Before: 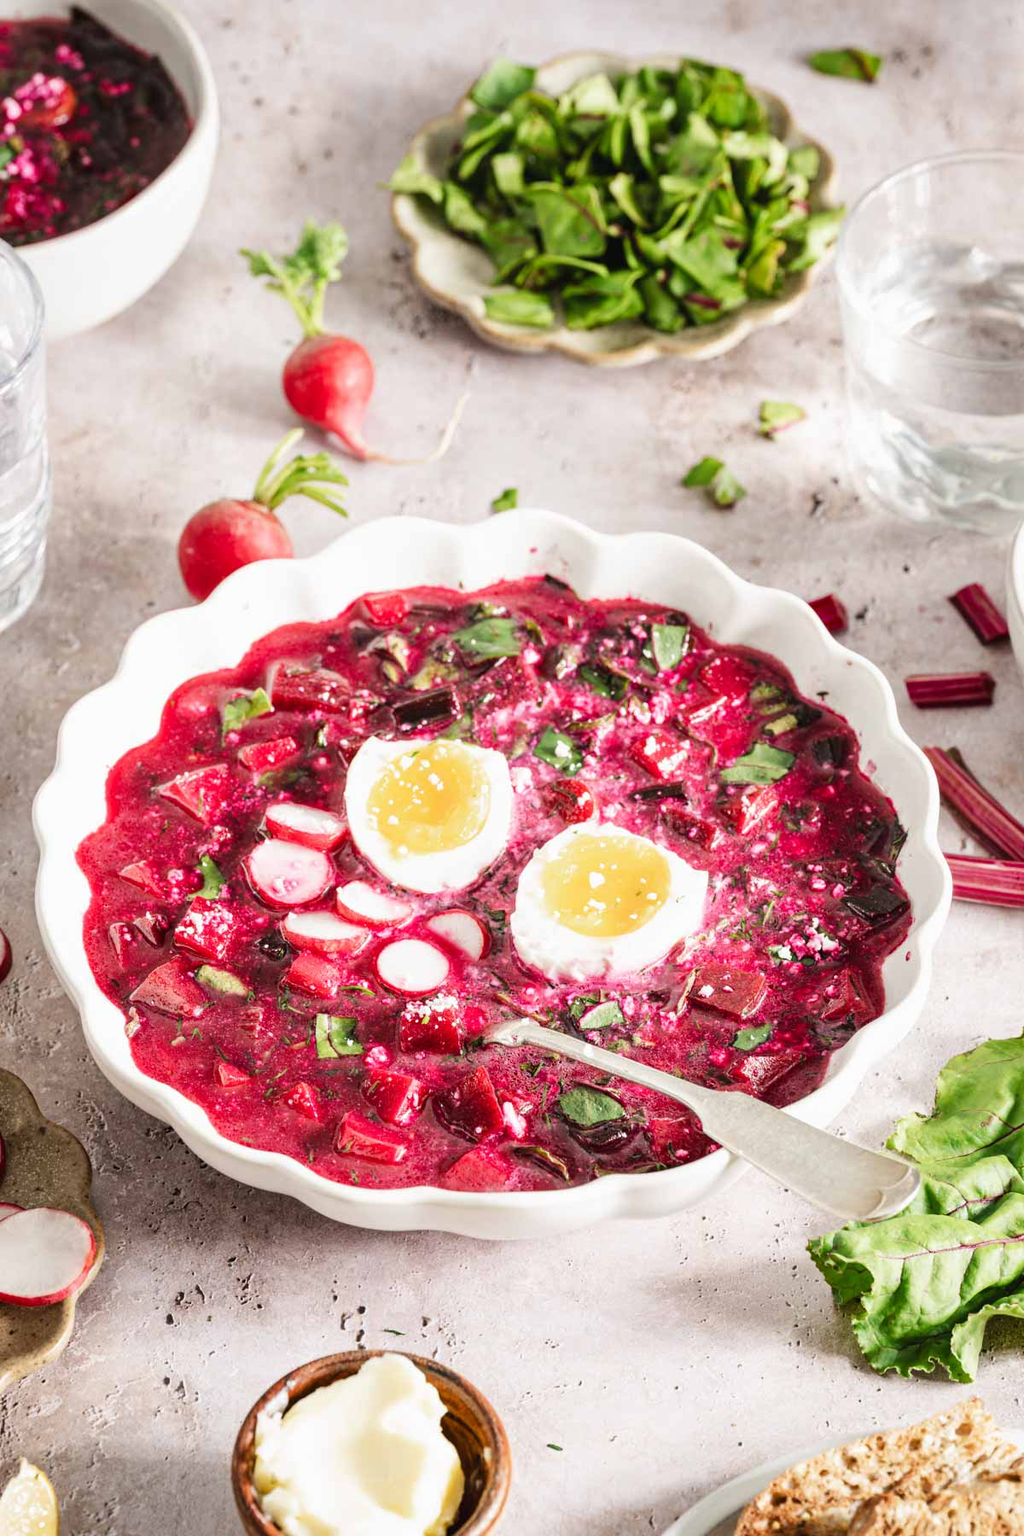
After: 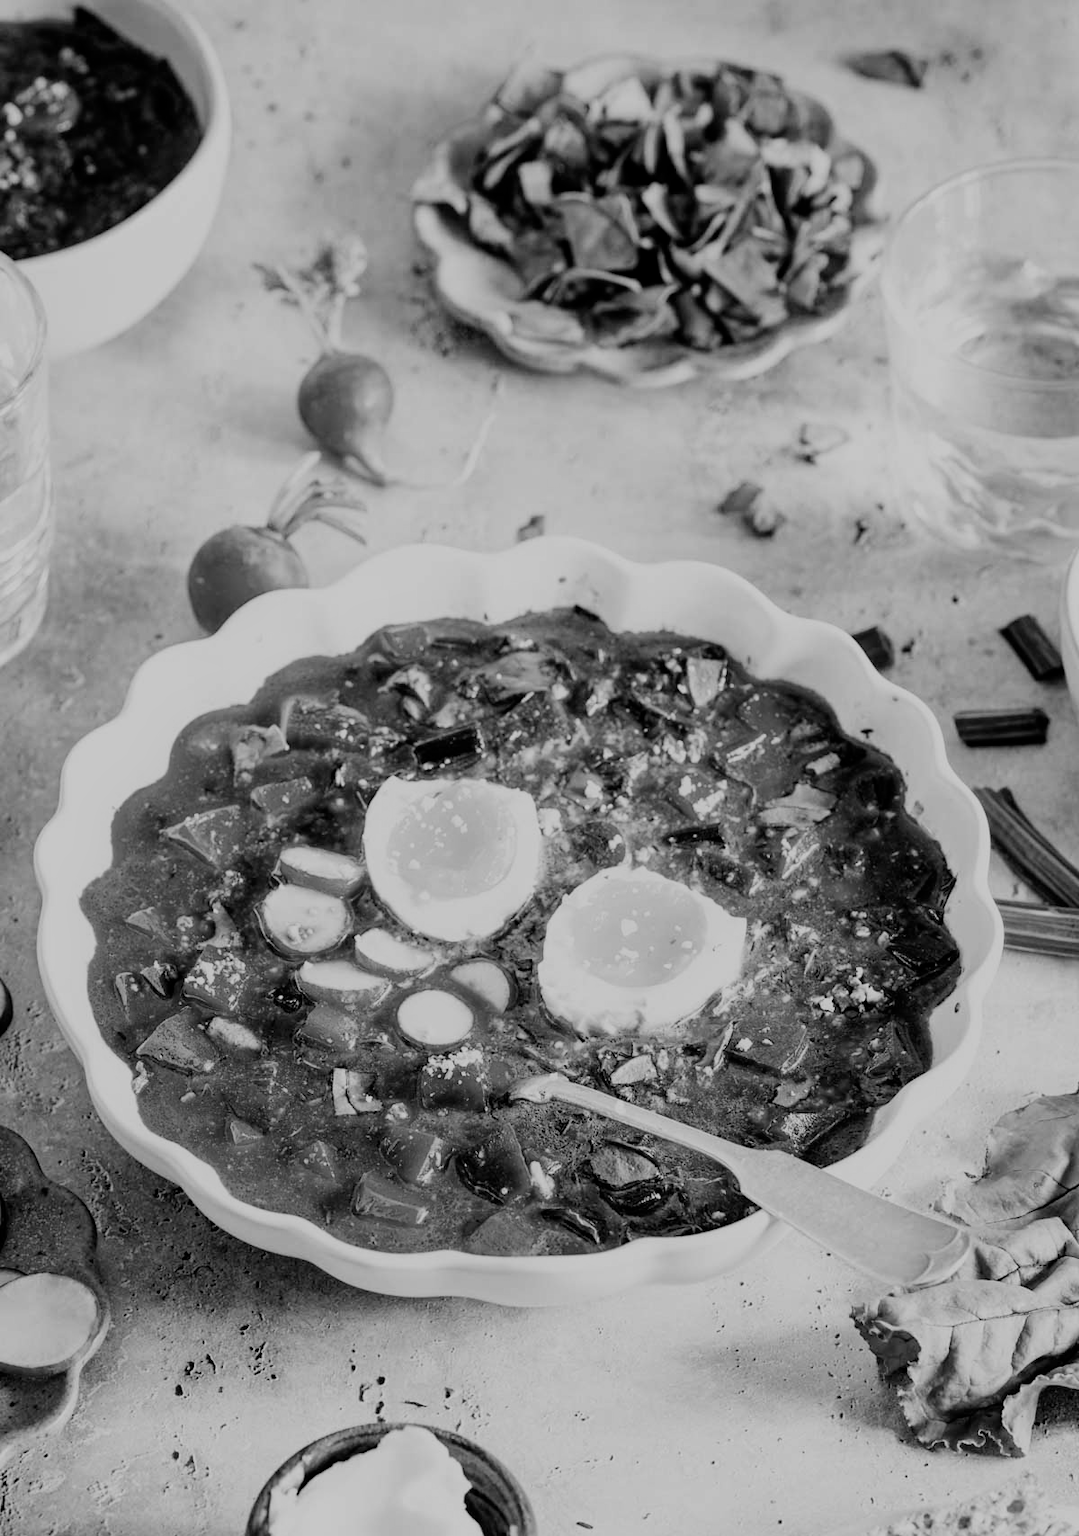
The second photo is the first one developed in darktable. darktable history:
color balance rgb: linear chroma grading › global chroma 3.45%, perceptual saturation grading › global saturation 11.24%, perceptual brilliance grading › global brilliance 3.04%, global vibrance 2.8%
crop and rotate: top 0%, bottom 5.097%
monochrome: on, module defaults
filmic rgb: middle gray luminance 29%, black relative exposure -10.3 EV, white relative exposure 5.5 EV, threshold 6 EV, target black luminance 0%, hardness 3.95, latitude 2.04%, contrast 1.132, highlights saturation mix 5%, shadows ↔ highlights balance 15.11%, preserve chrominance no, color science v3 (2019), use custom middle-gray values true, iterations of high-quality reconstruction 0, enable highlight reconstruction true
